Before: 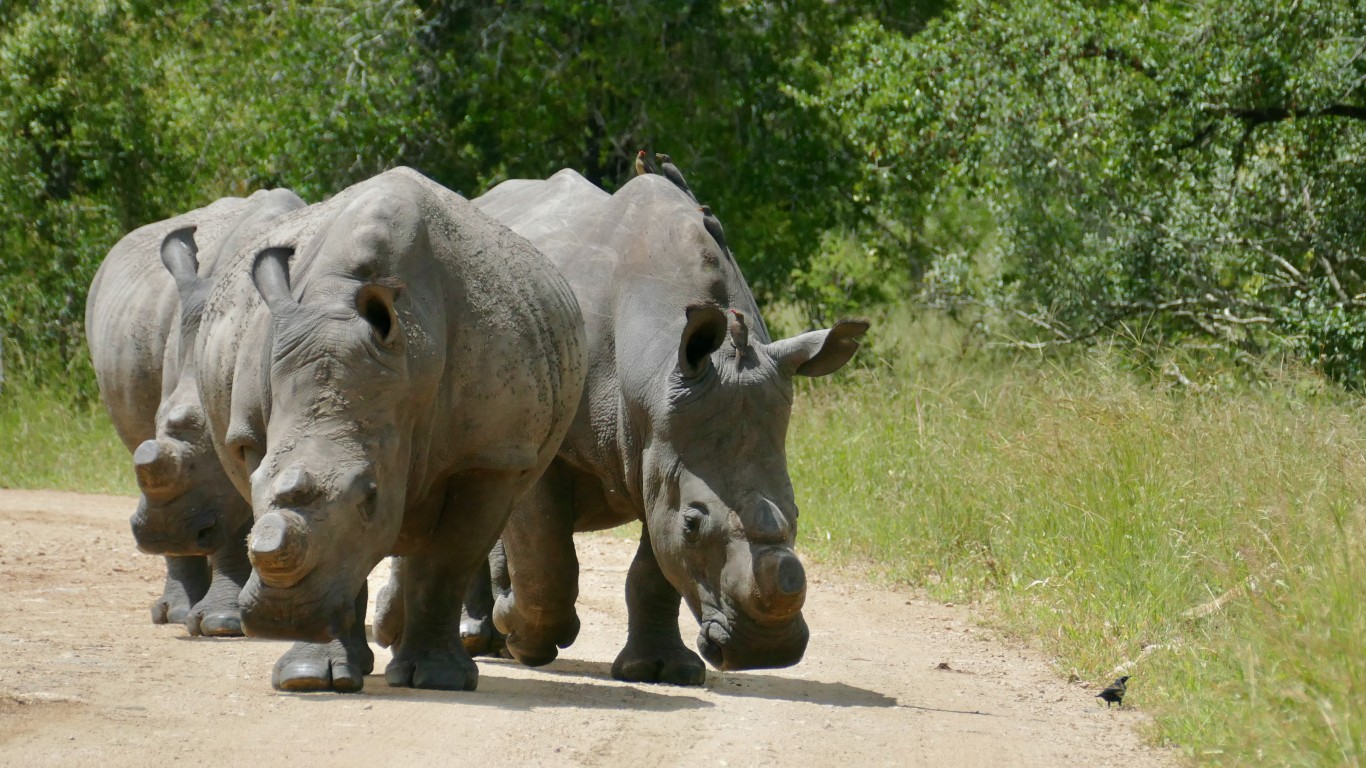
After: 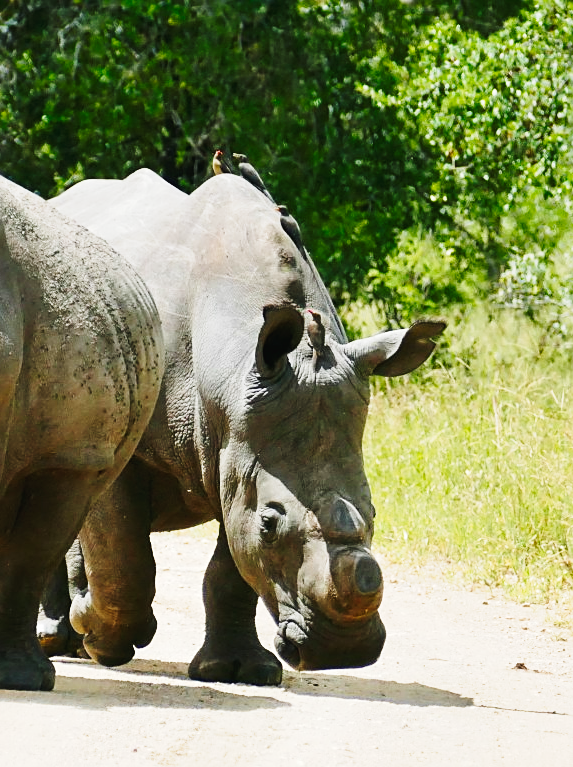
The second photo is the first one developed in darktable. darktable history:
tone curve: curves: ch0 [(0.003, 0.023) (0.071, 0.052) (0.236, 0.197) (0.466, 0.557) (0.625, 0.761) (0.783, 0.9) (0.994, 0.968)]; ch1 [(0, 0) (0.262, 0.227) (0.417, 0.386) (0.469, 0.467) (0.502, 0.498) (0.528, 0.53) (0.573, 0.579) (0.605, 0.621) (0.644, 0.671) (0.686, 0.728) (0.994, 0.987)]; ch2 [(0, 0) (0.262, 0.188) (0.385, 0.353) (0.427, 0.424) (0.495, 0.493) (0.515, 0.54) (0.547, 0.561) (0.589, 0.613) (0.644, 0.748) (1, 1)], preserve colors none
exposure: black level correction 0.001, exposure 0.5 EV, compensate exposure bias true, compensate highlight preservation false
crop: left 31.024%, right 26.988%
sharpen: on, module defaults
